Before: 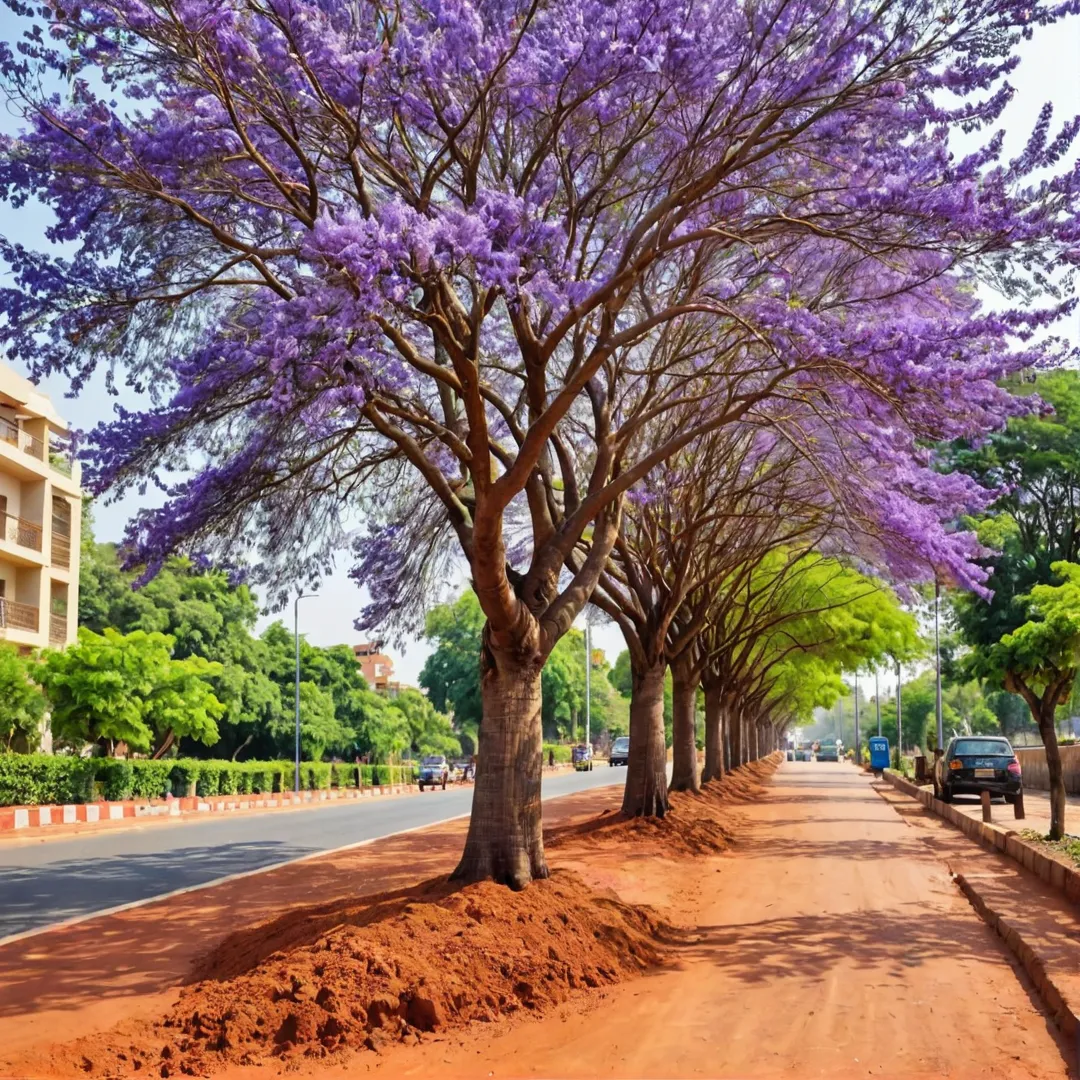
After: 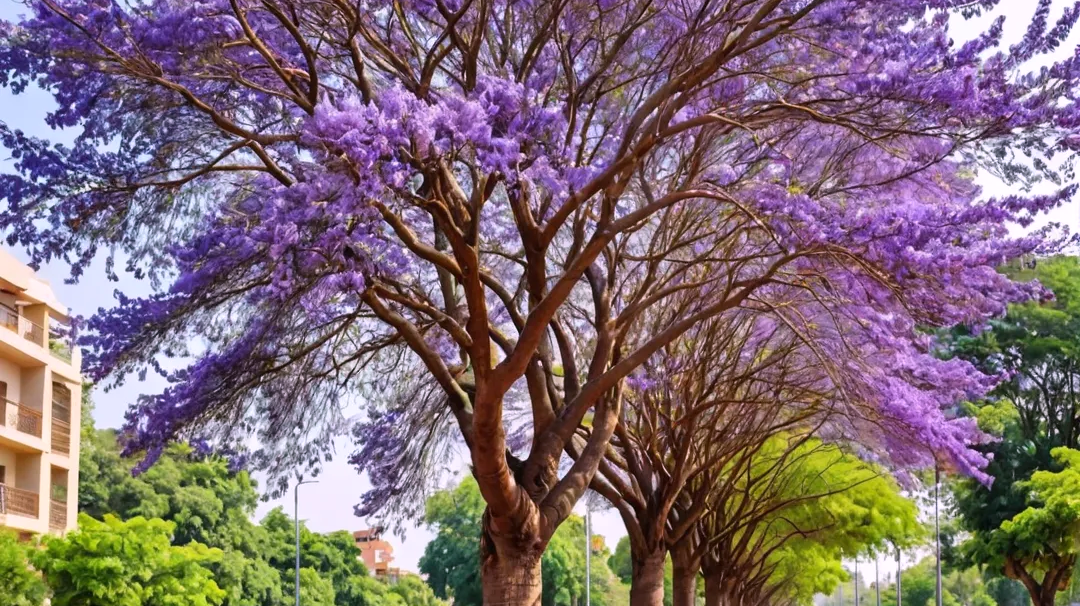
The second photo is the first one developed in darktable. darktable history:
white balance: red 1.05, blue 1.072
crop and rotate: top 10.605%, bottom 33.274%
